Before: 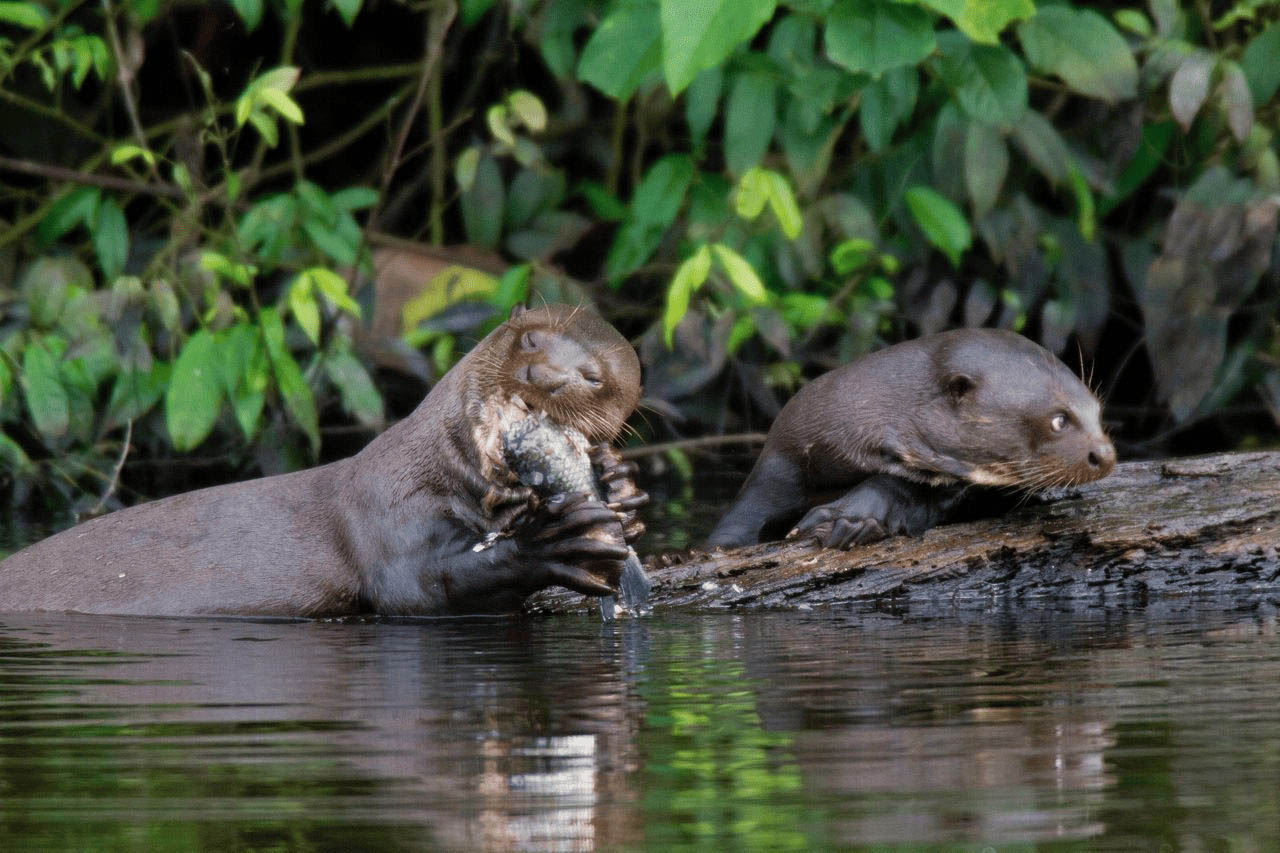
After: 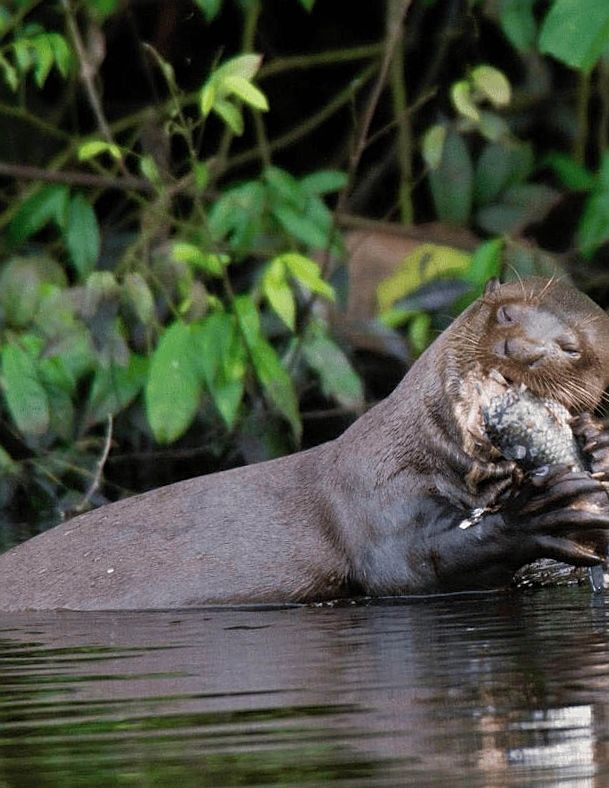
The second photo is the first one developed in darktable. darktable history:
rotate and perspective: rotation -3°, crop left 0.031, crop right 0.968, crop top 0.07, crop bottom 0.93
crop and rotate: left 0%, top 0%, right 50.845%
sharpen: on, module defaults
